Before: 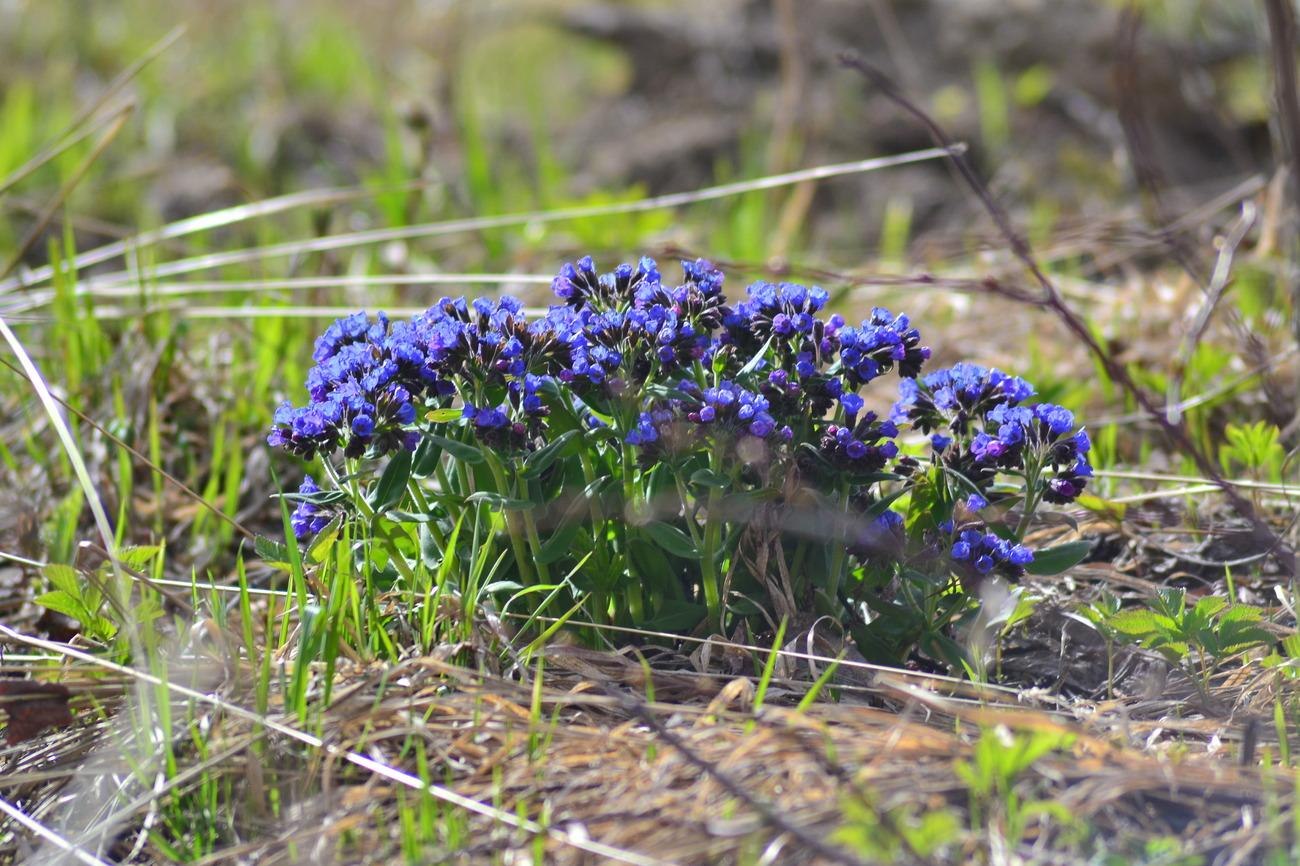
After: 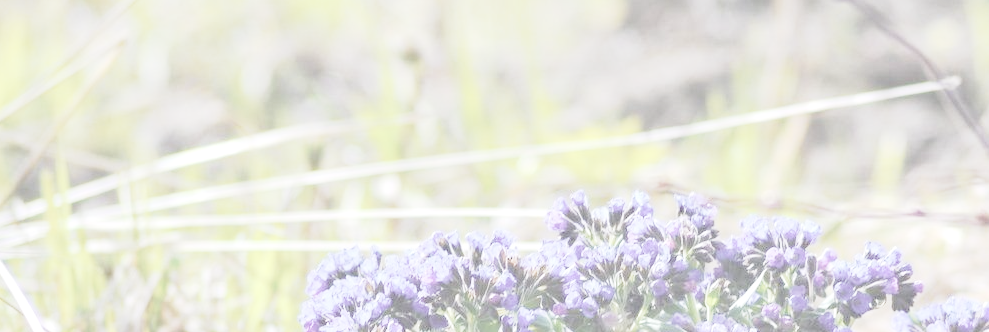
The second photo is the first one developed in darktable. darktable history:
exposure: black level correction 0, exposure 2.112 EV, compensate exposure bias true, compensate highlight preservation false
haze removal: compatibility mode true, adaptive false
base curve: curves: ch0 [(0, 0) (0.666, 0.806) (1, 1)], preserve colors none
crop: left 0.551%, top 7.637%, right 23.338%, bottom 53.923%
contrast brightness saturation: contrast -0.327, brightness 0.731, saturation -0.763
